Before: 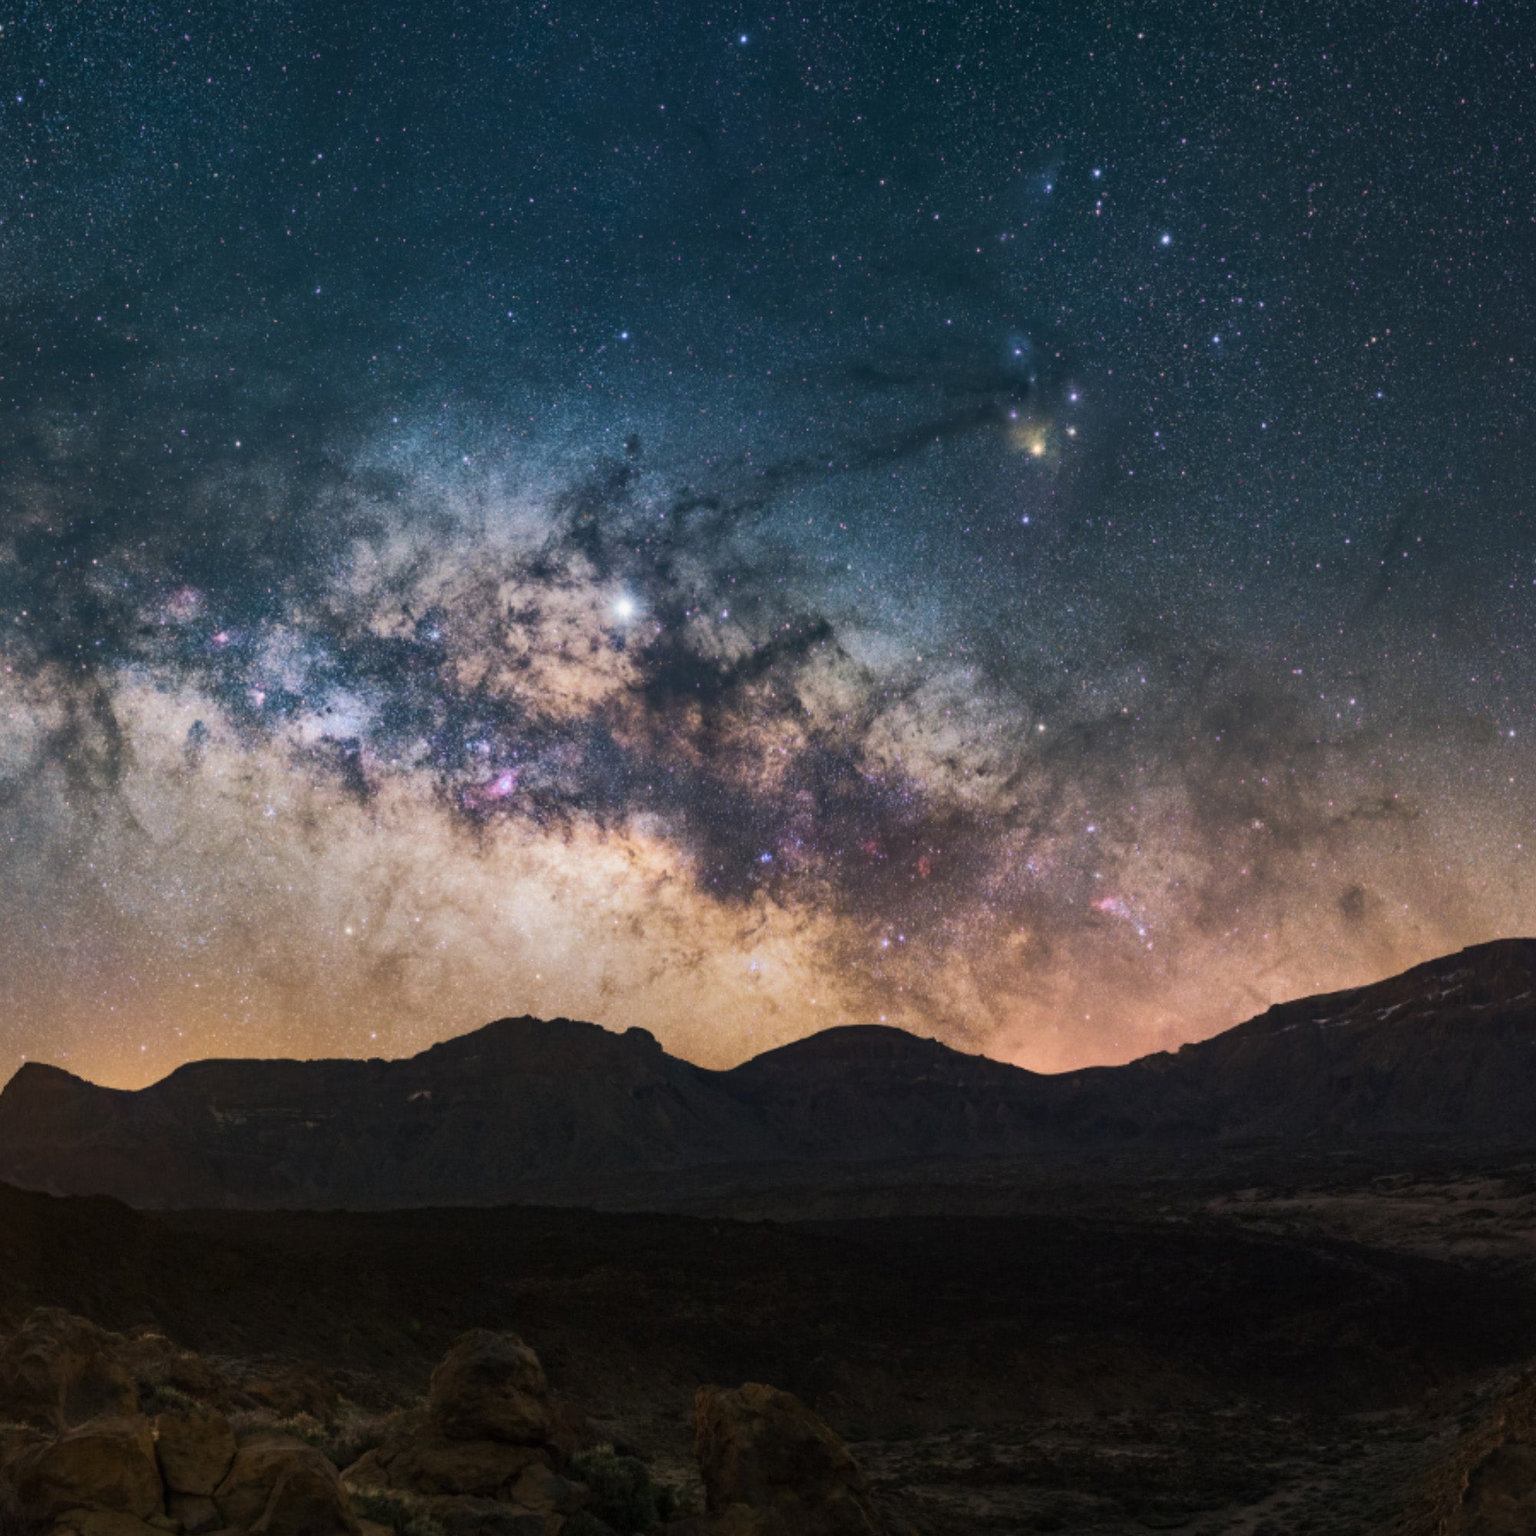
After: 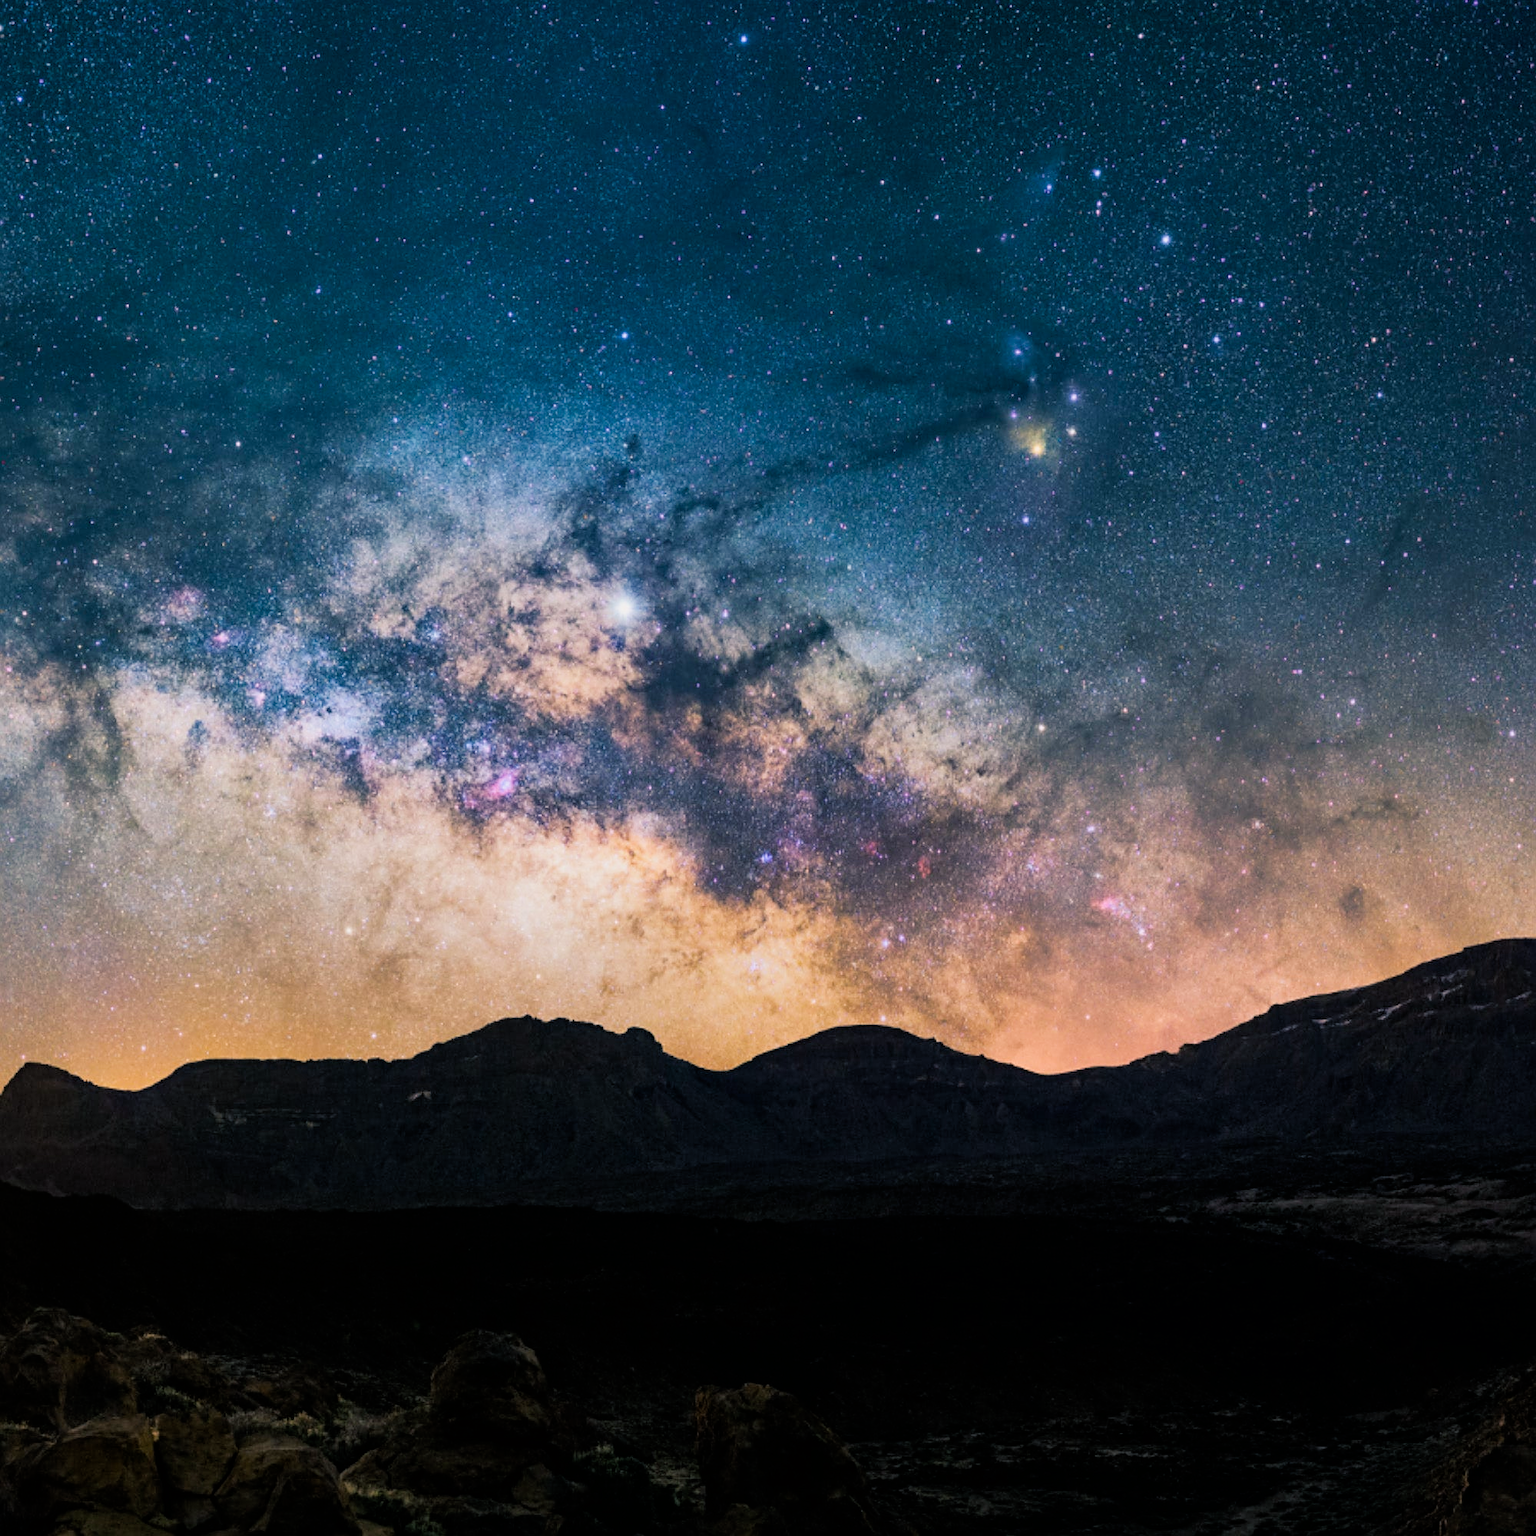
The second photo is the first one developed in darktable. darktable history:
filmic rgb: black relative exposure -7.77 EV, white relative exposure 4.46 EV, hardness 3.76, latitude 49.69%, contrast 1.101
exposure: black level correction 0.001, exposure 0.5 EV, compensate exposure bias true, compensate highlight preservation false
sharpen: on, module defaults
color balance rgb: shadows lift › chroma 7.313%, shadows lift › hue 246.02°, linear chroma grading › global chroma -1.209%, perceptual saturation grading › global saturation 31.062%
